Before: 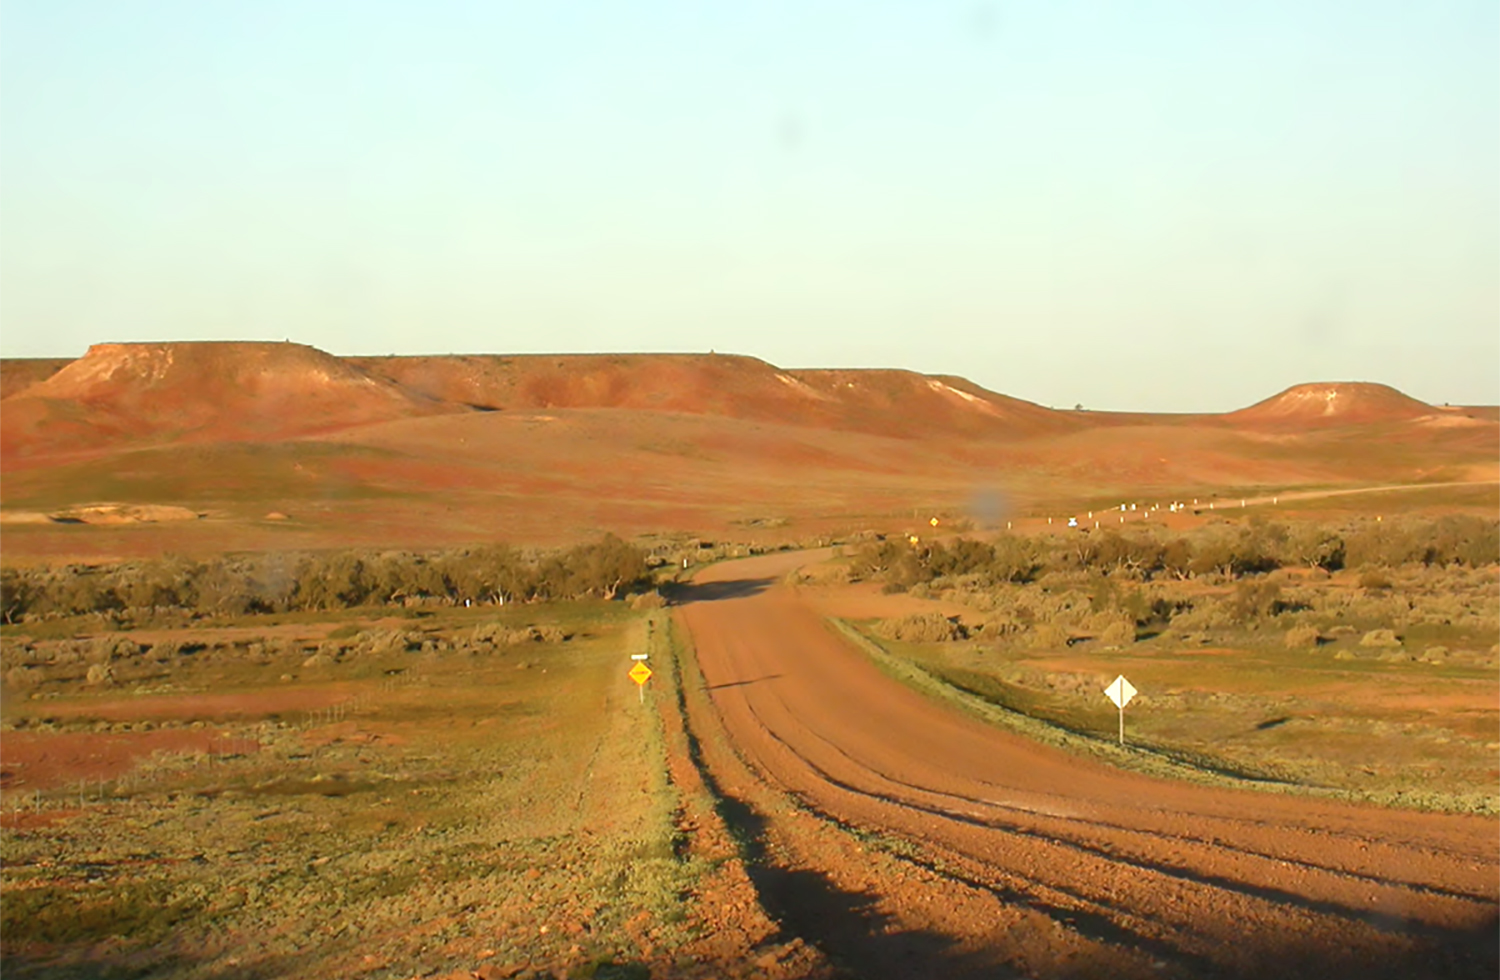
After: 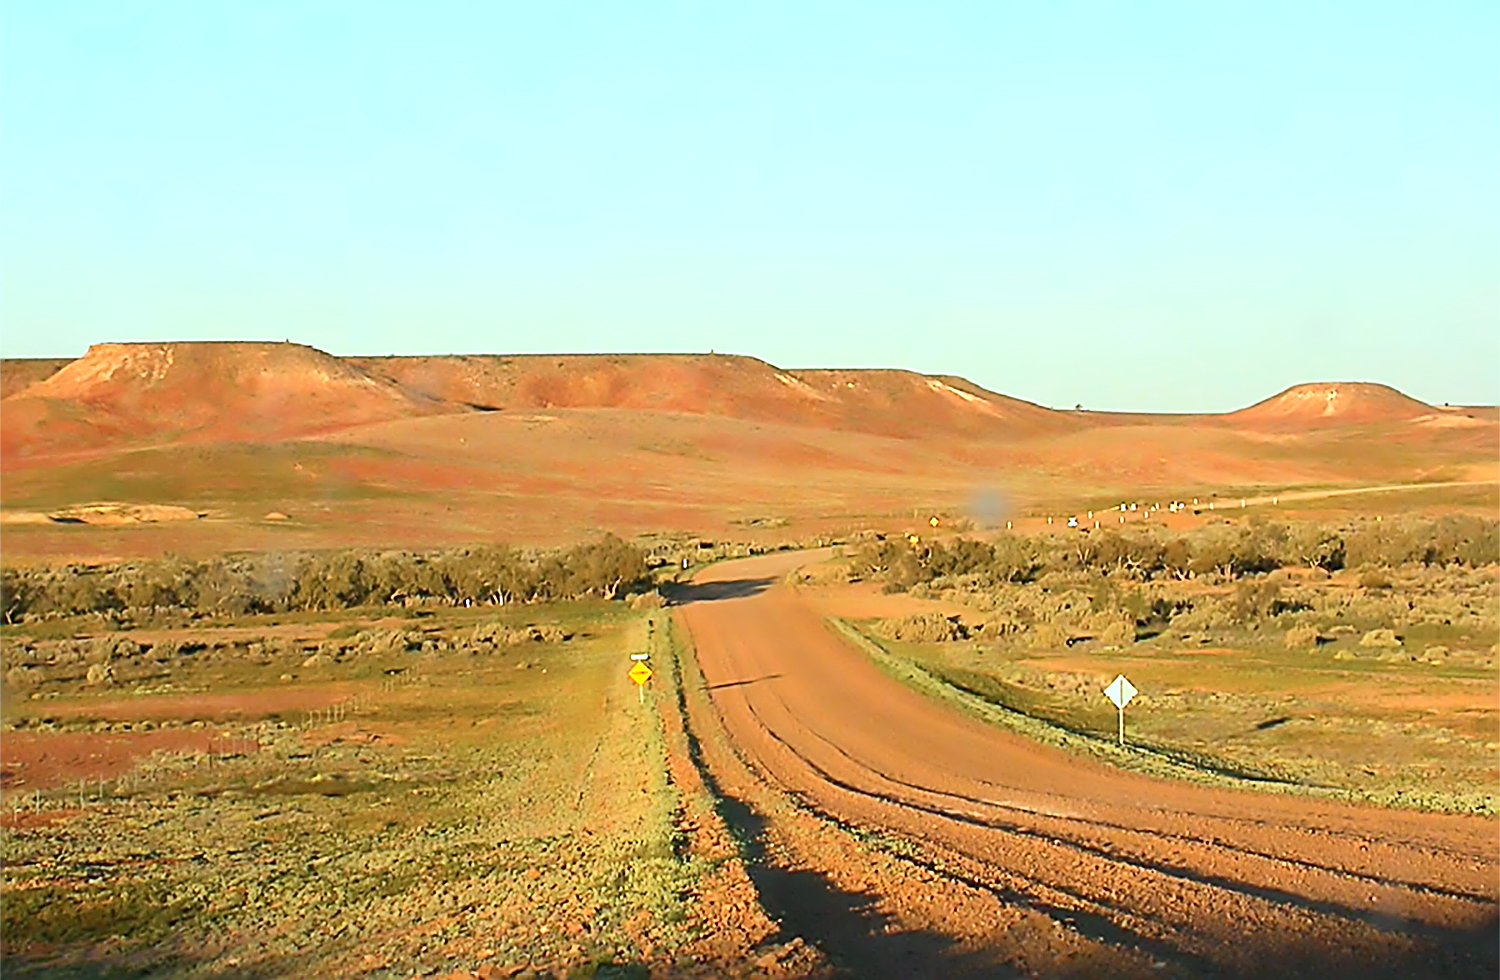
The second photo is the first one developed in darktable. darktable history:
contrast brightness saturation: contrast 0.199, brightness 0.163, saturation 0.226
sharpen: amount 1.878
color calibration: illuminant Planckian (black body), x 0.368, y 0.361, temperature 4275.16 K
